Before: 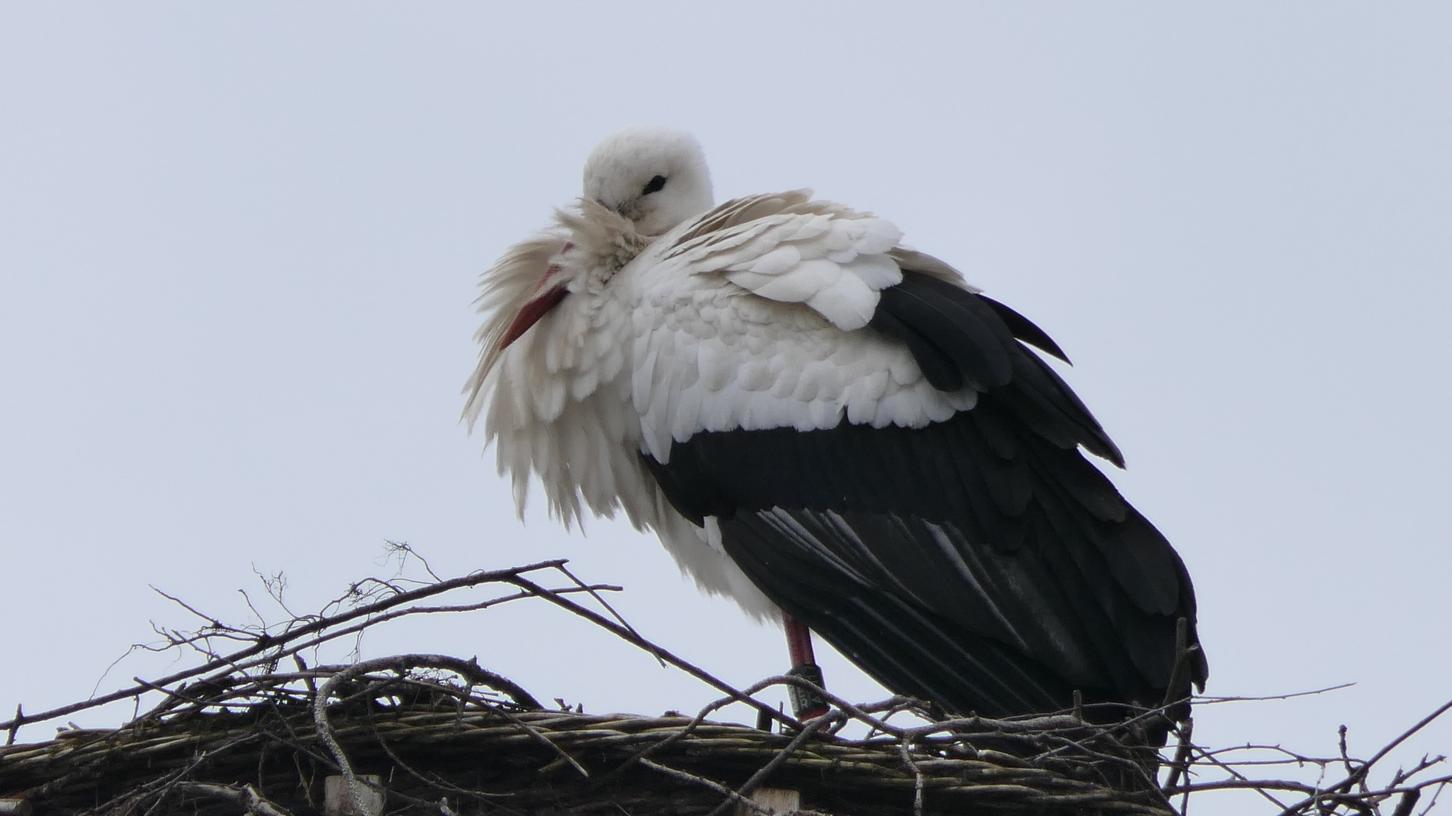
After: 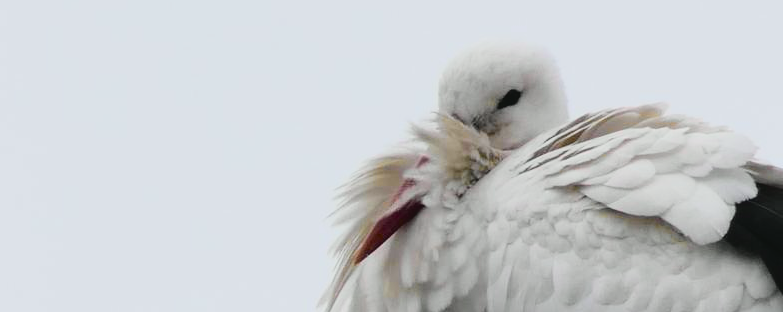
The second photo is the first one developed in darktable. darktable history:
crop: left 10.045%, top 10.61%, right 35.977%, bottom 51.099%
tone curve: curves: ch0 [(0, 0.039) (0.113, 0.081) (0.204, 0.204) (0.498, 0.608) (0.709, 0.819) (0.984, 0.961)]; ch1 [(0, 0) (0.172, 0.123) (0.317, 0.272) (0.414, 0.382) (0.476, 0.479) (0.505, 0.501) (0.528, 0.54) (0.618, 0.647) (0.709, 0.764) (1, 1)]; ch2 [(0, 0) (0.411, 0.424) (0.492, 0.502) (0.521, 0.513) (0.537, 0.57) (0.686, 0.638) (1, 1)], color space Lab, independent channels
